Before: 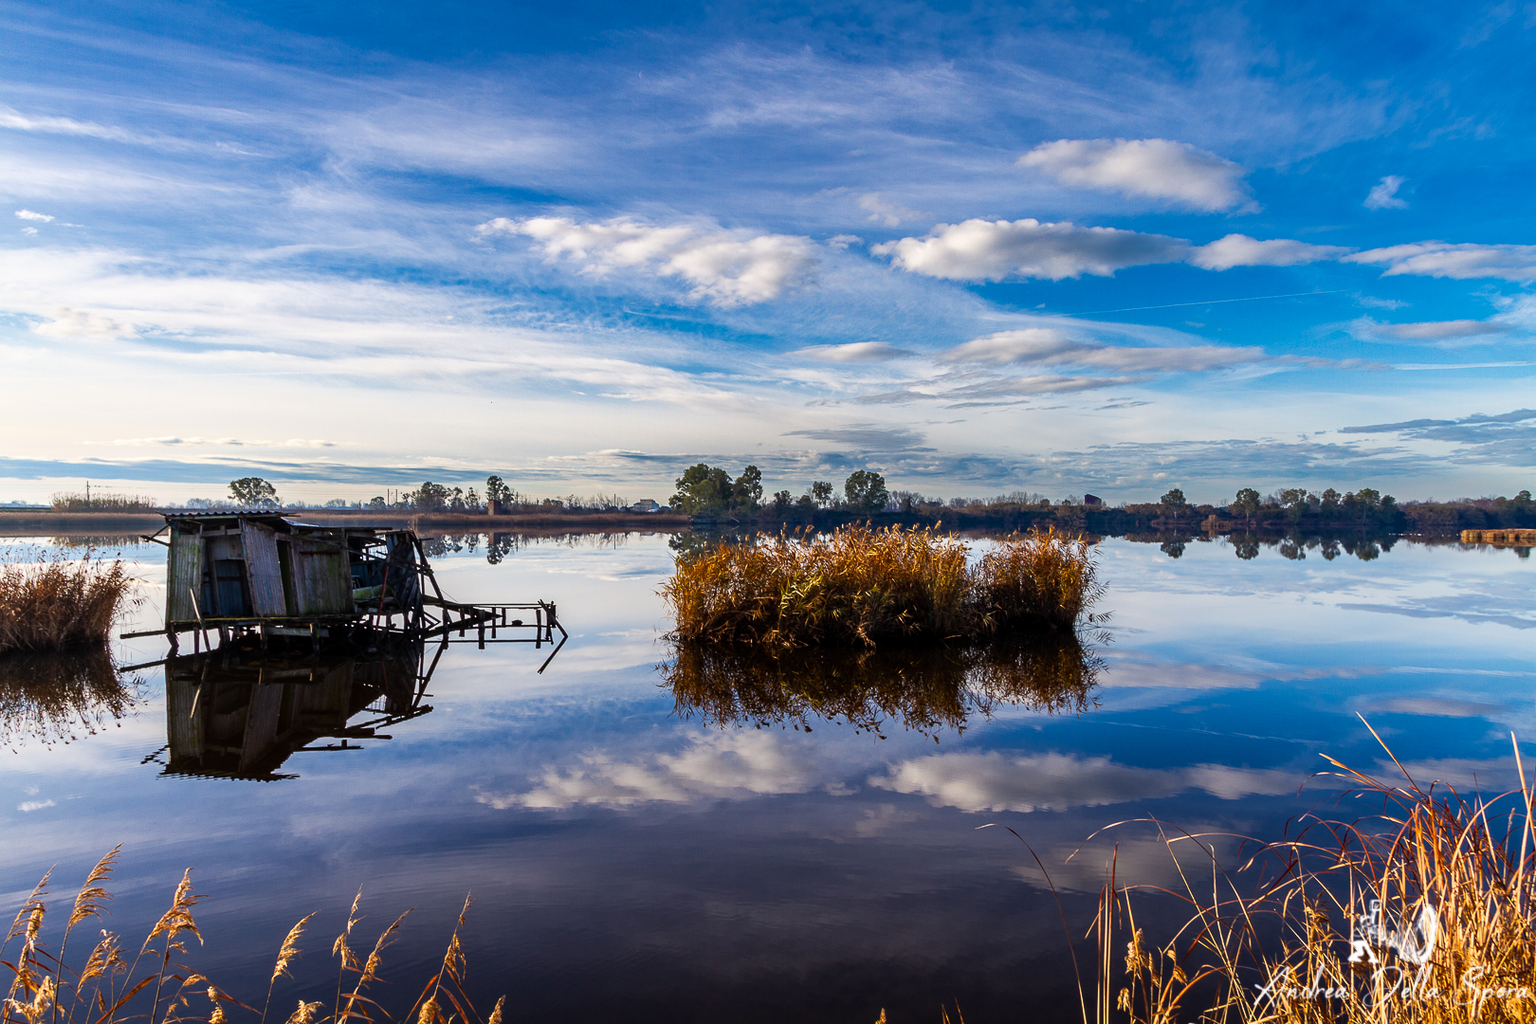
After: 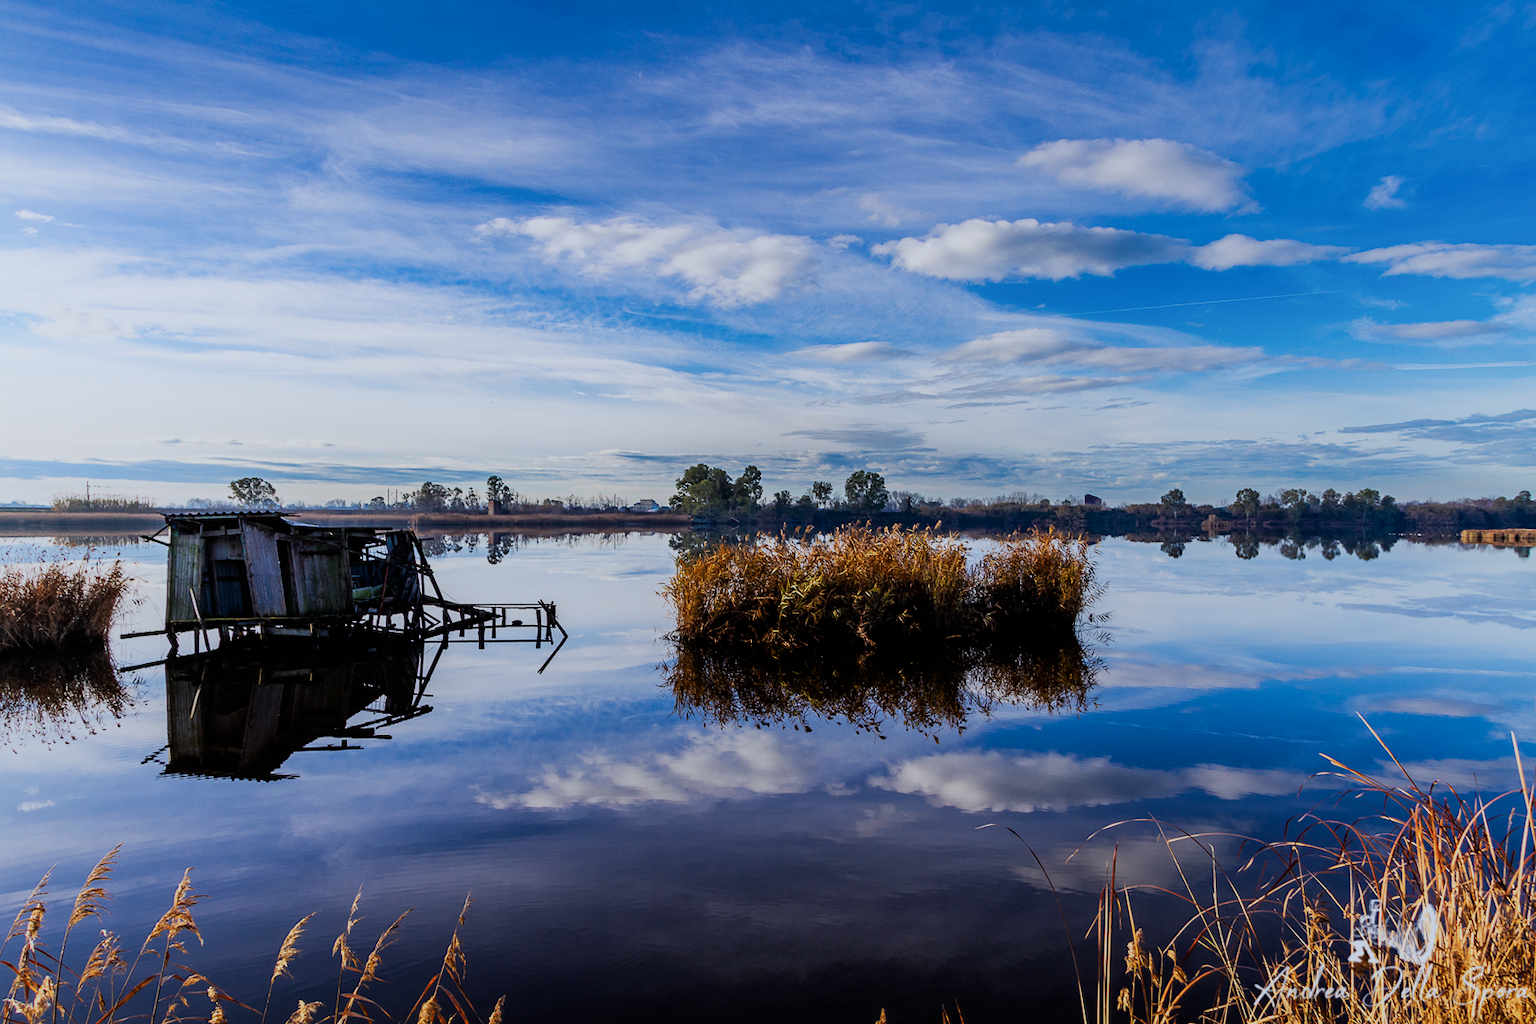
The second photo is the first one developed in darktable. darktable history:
filmic rgb: black relative exposure -7.65 EV, white relative exposure 4.56 EV, hardness 3.61
shadows and highlights: shadows -24.28, highlights 49.77, soften with gaussian
color calibration: x 0.37, y 0.382, temperature 4313.32 K
